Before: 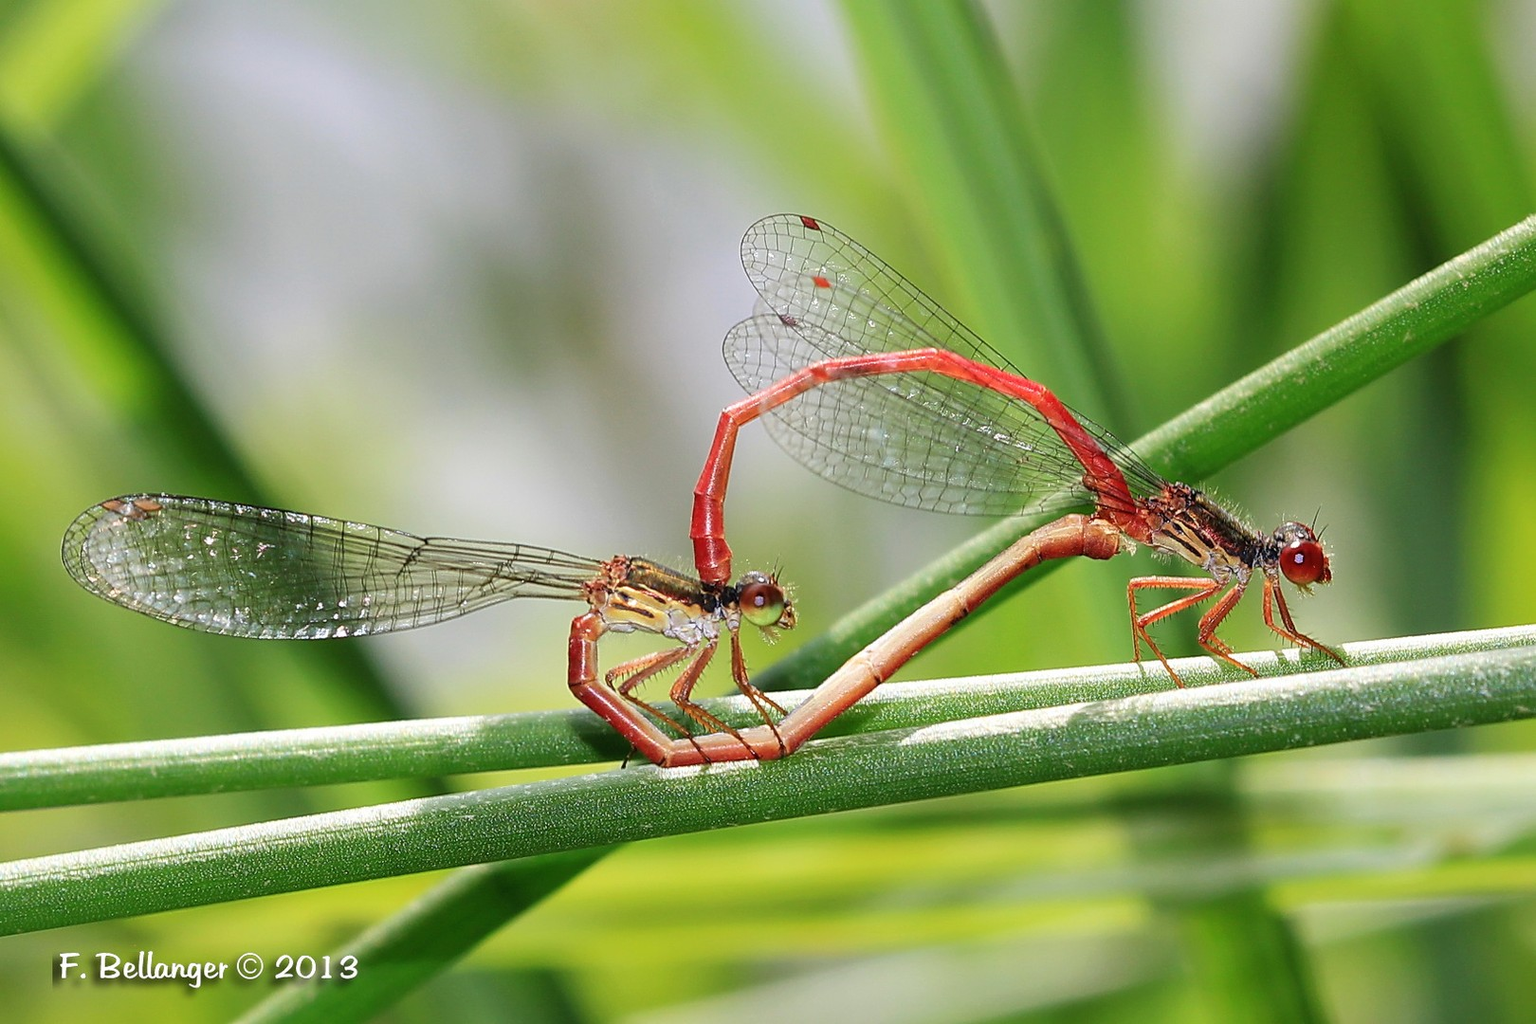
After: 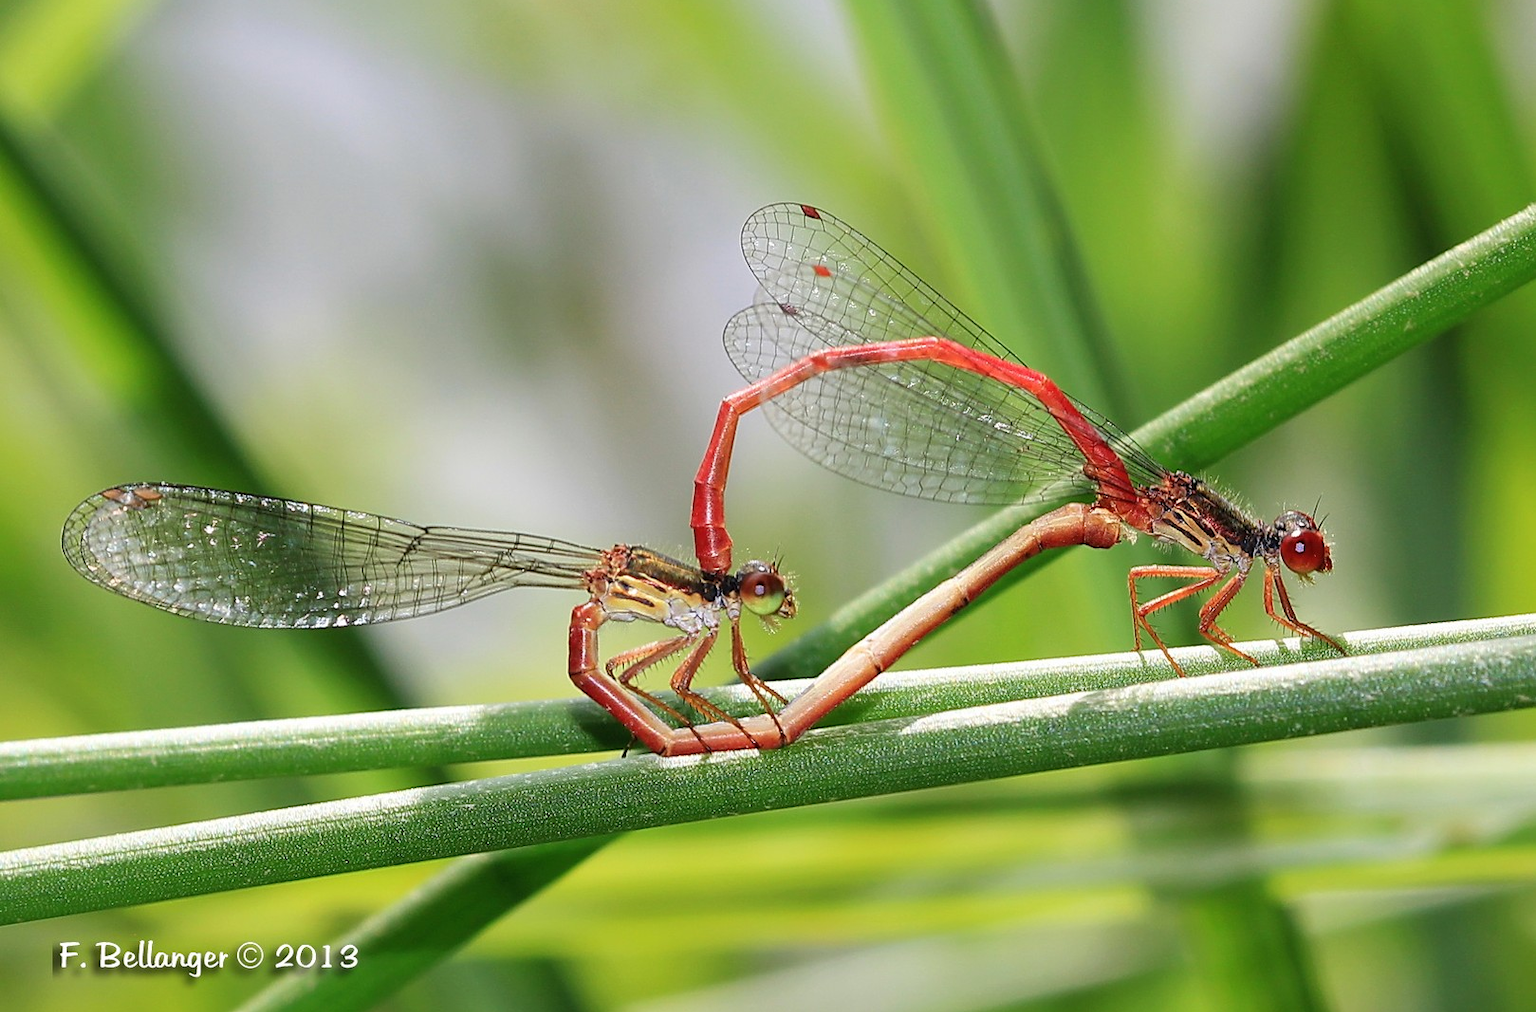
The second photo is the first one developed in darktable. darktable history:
crop: top 1.201%, right 0.026%
